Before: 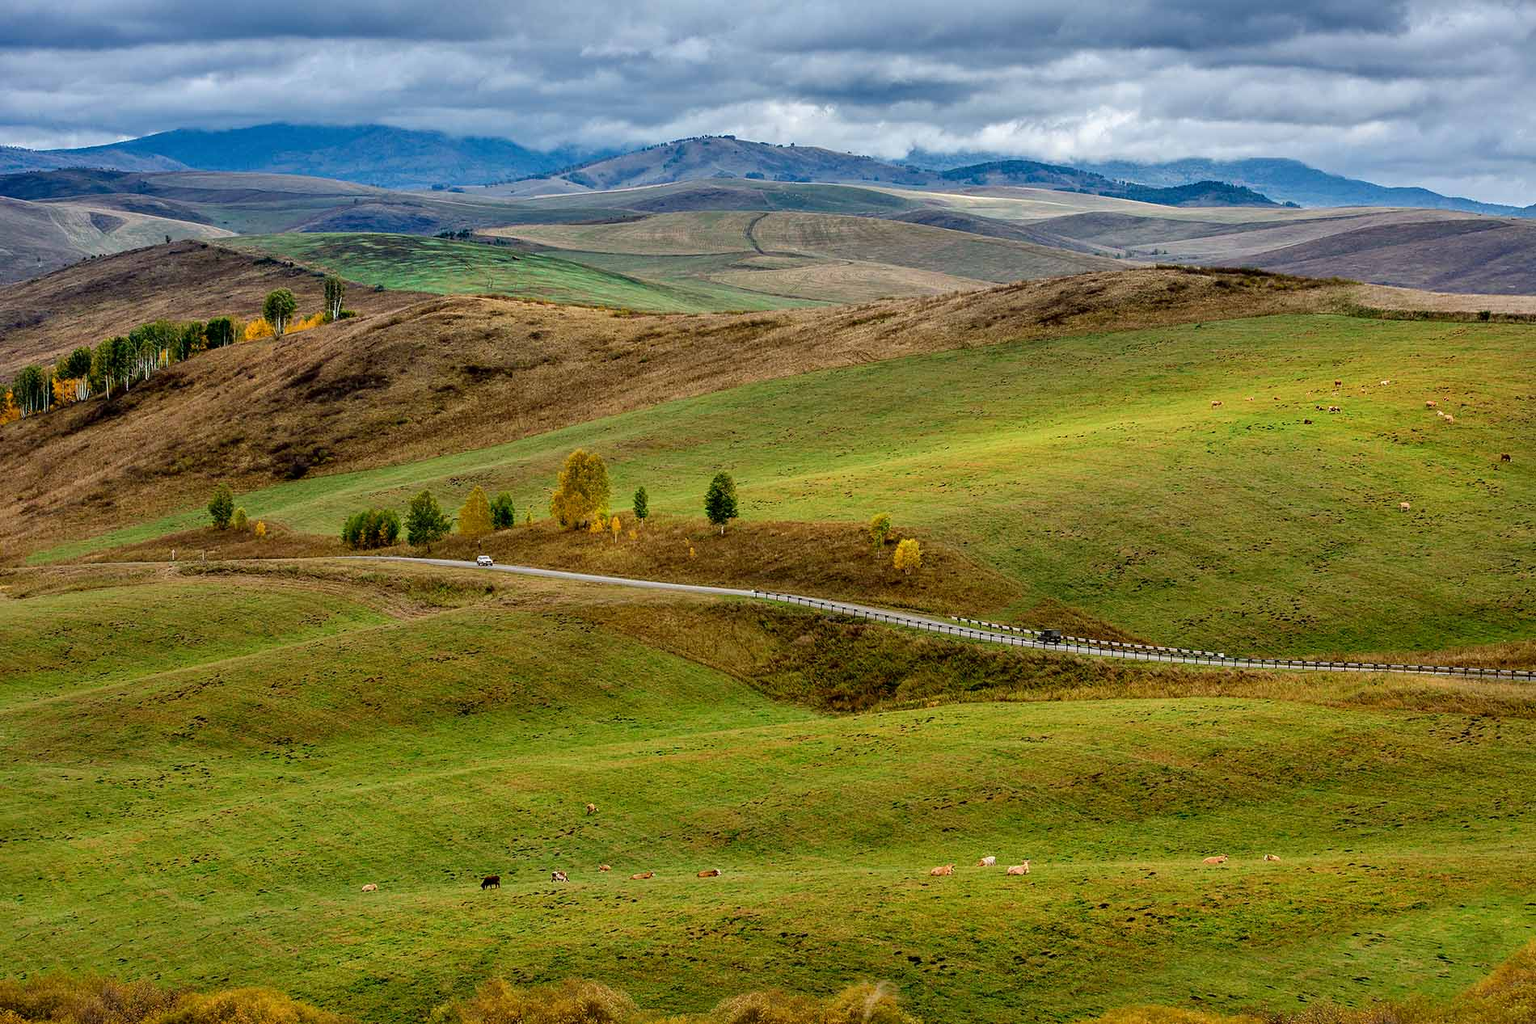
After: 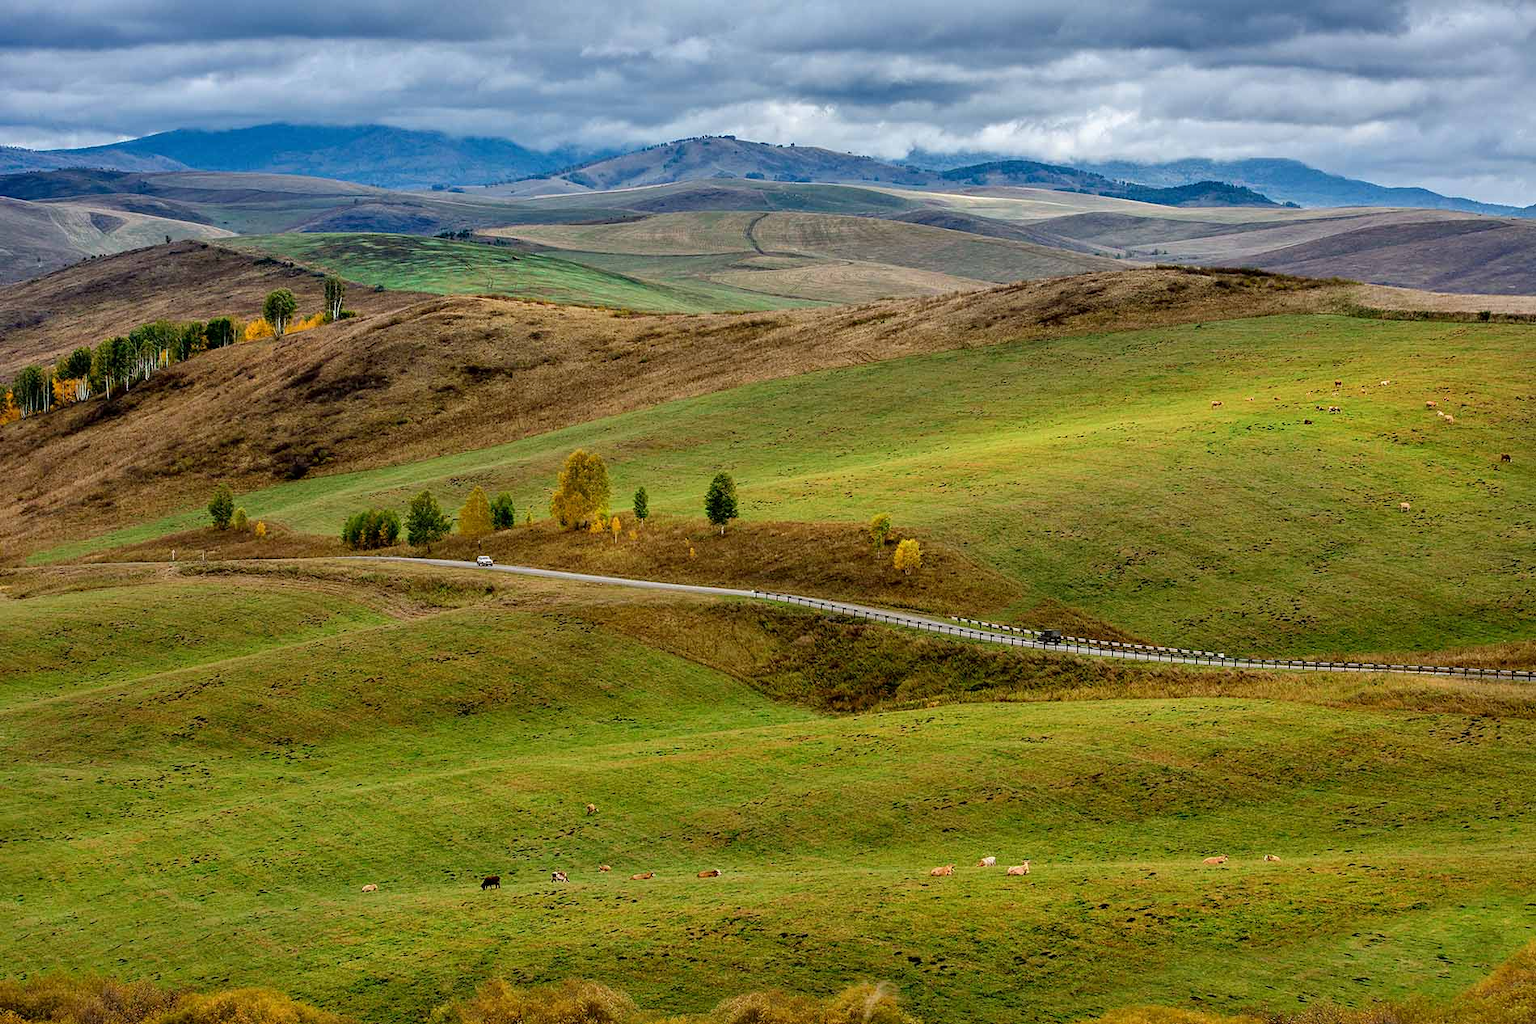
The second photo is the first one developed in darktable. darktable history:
levels: mode automatic, levels [0.008, 0.318, 0.836]
